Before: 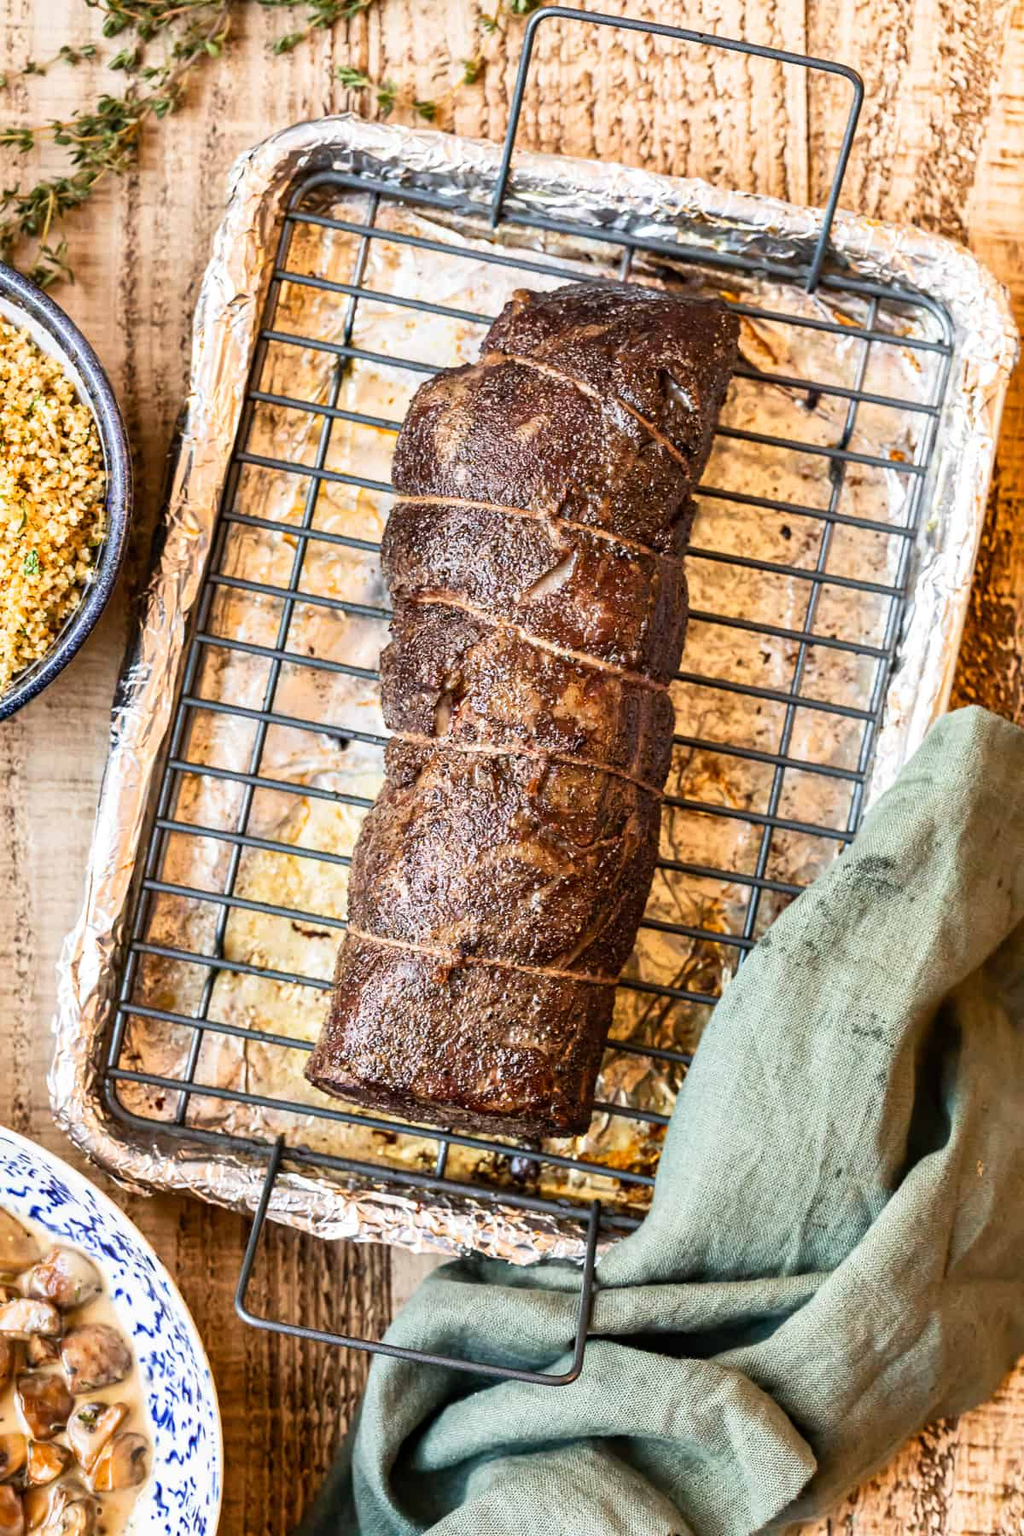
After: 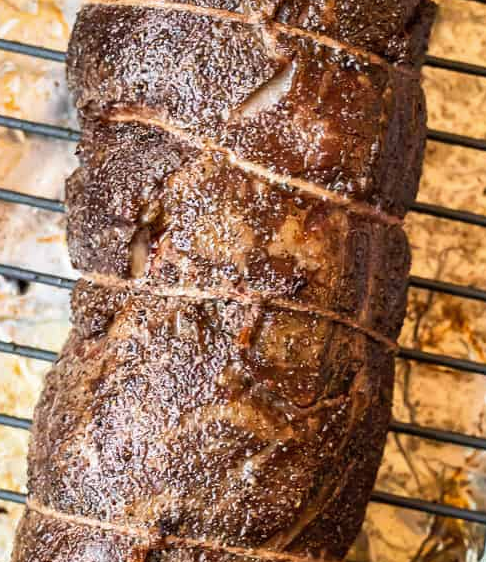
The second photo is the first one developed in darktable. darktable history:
shadows and highlights: shadows 25.68, highlights -24.39
crop: left 31.742%, top 32.543%, right 27.742%, bottom 36.222%
